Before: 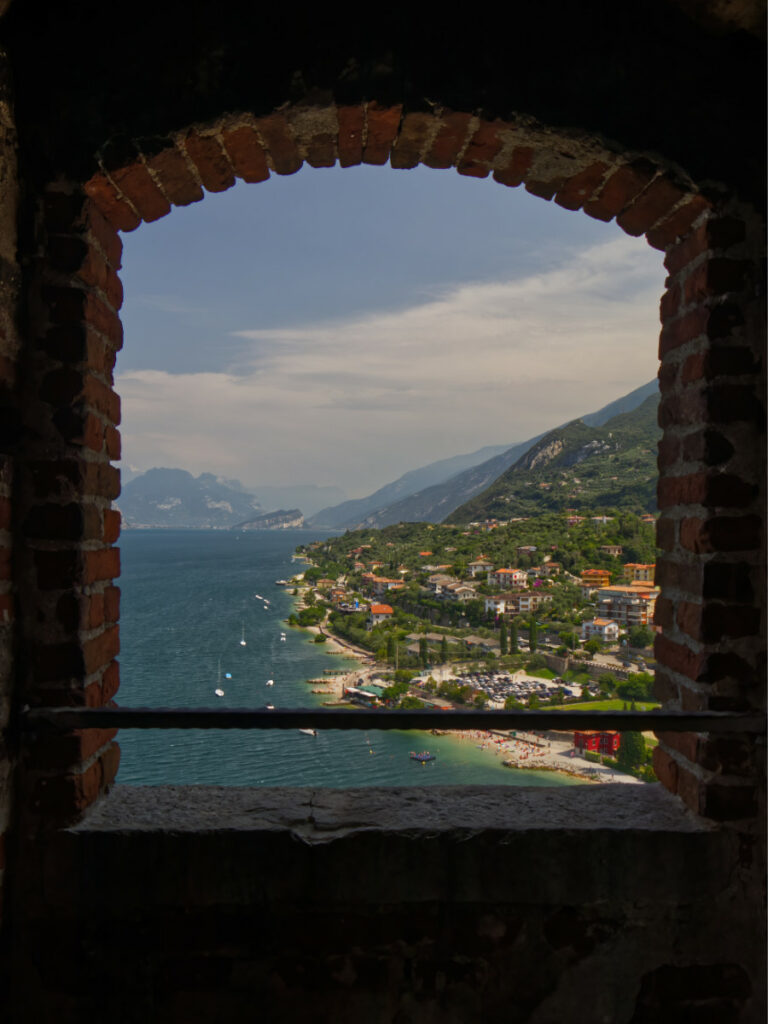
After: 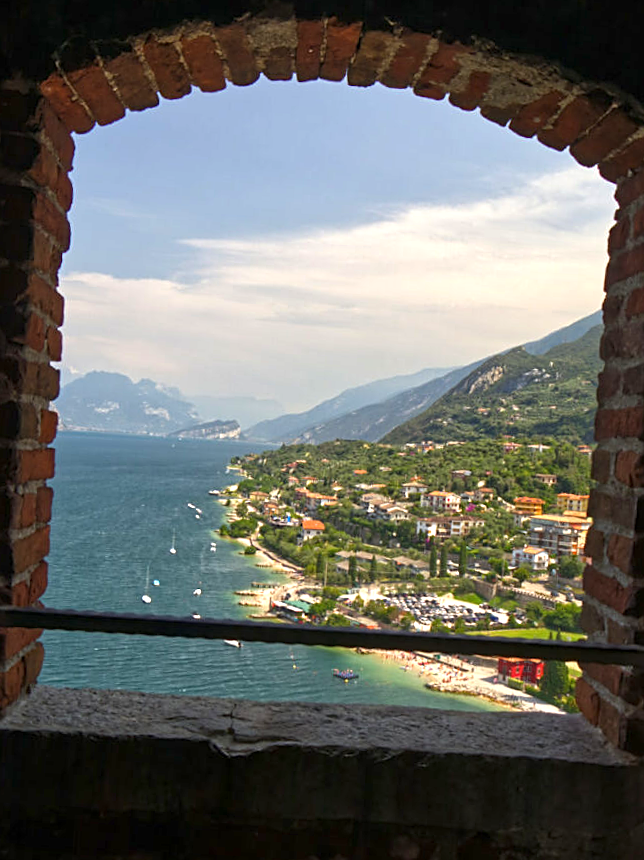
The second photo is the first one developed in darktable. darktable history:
exposure: exposure 1.164 EV, compensate exposure bias true, compensate highlight preservation false
crop and rotate: angle -3.24°, left 5.17%, top 5.16%, right 4.764%, bottom 4.619%
sharpen: on, module defaults
